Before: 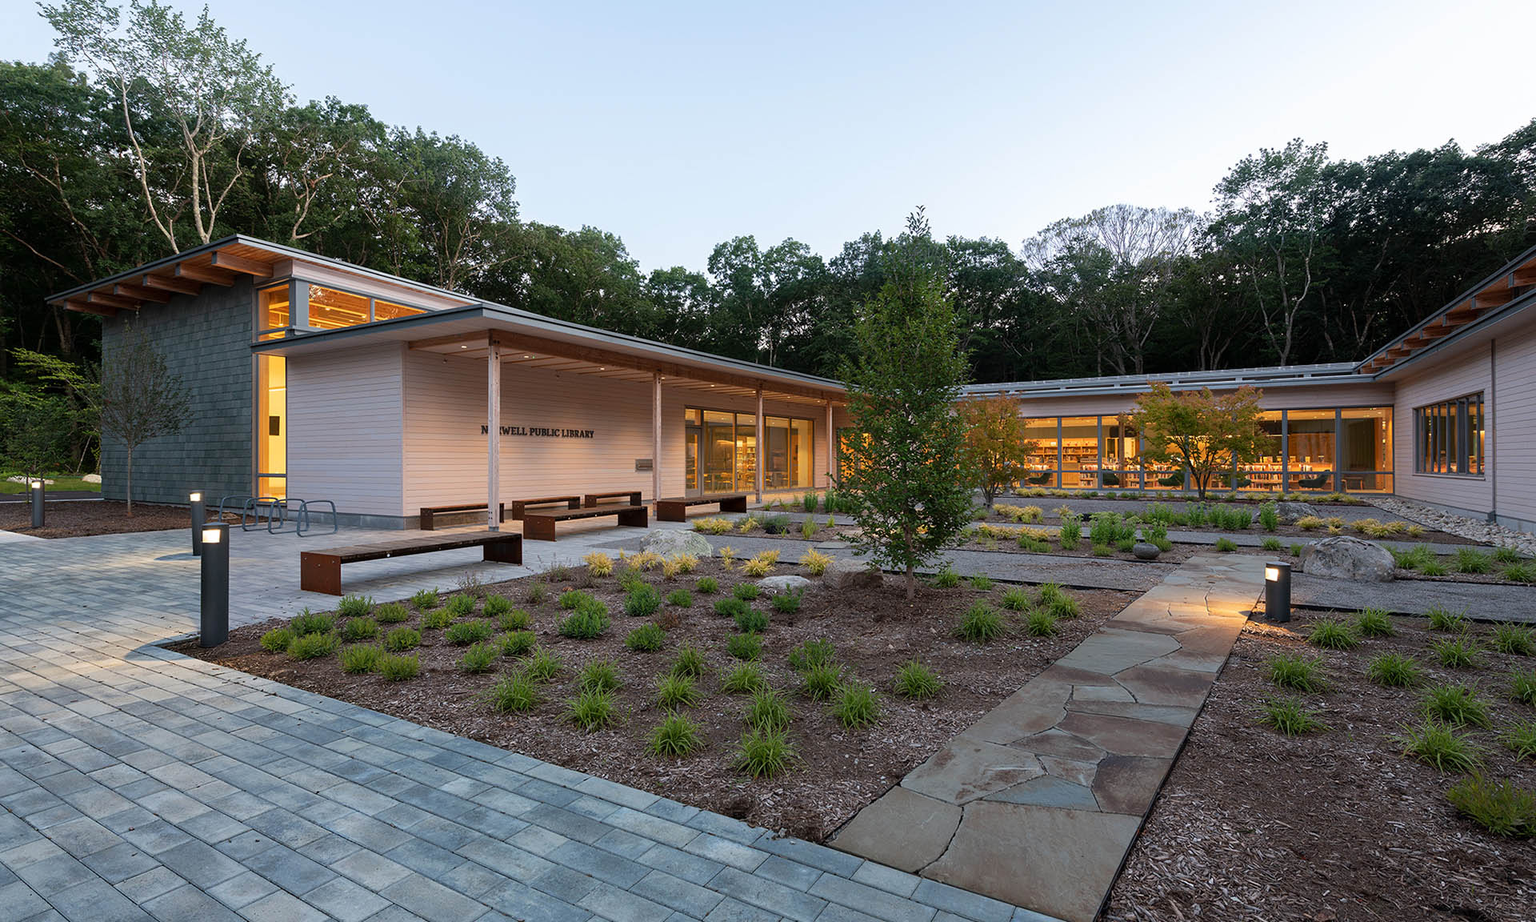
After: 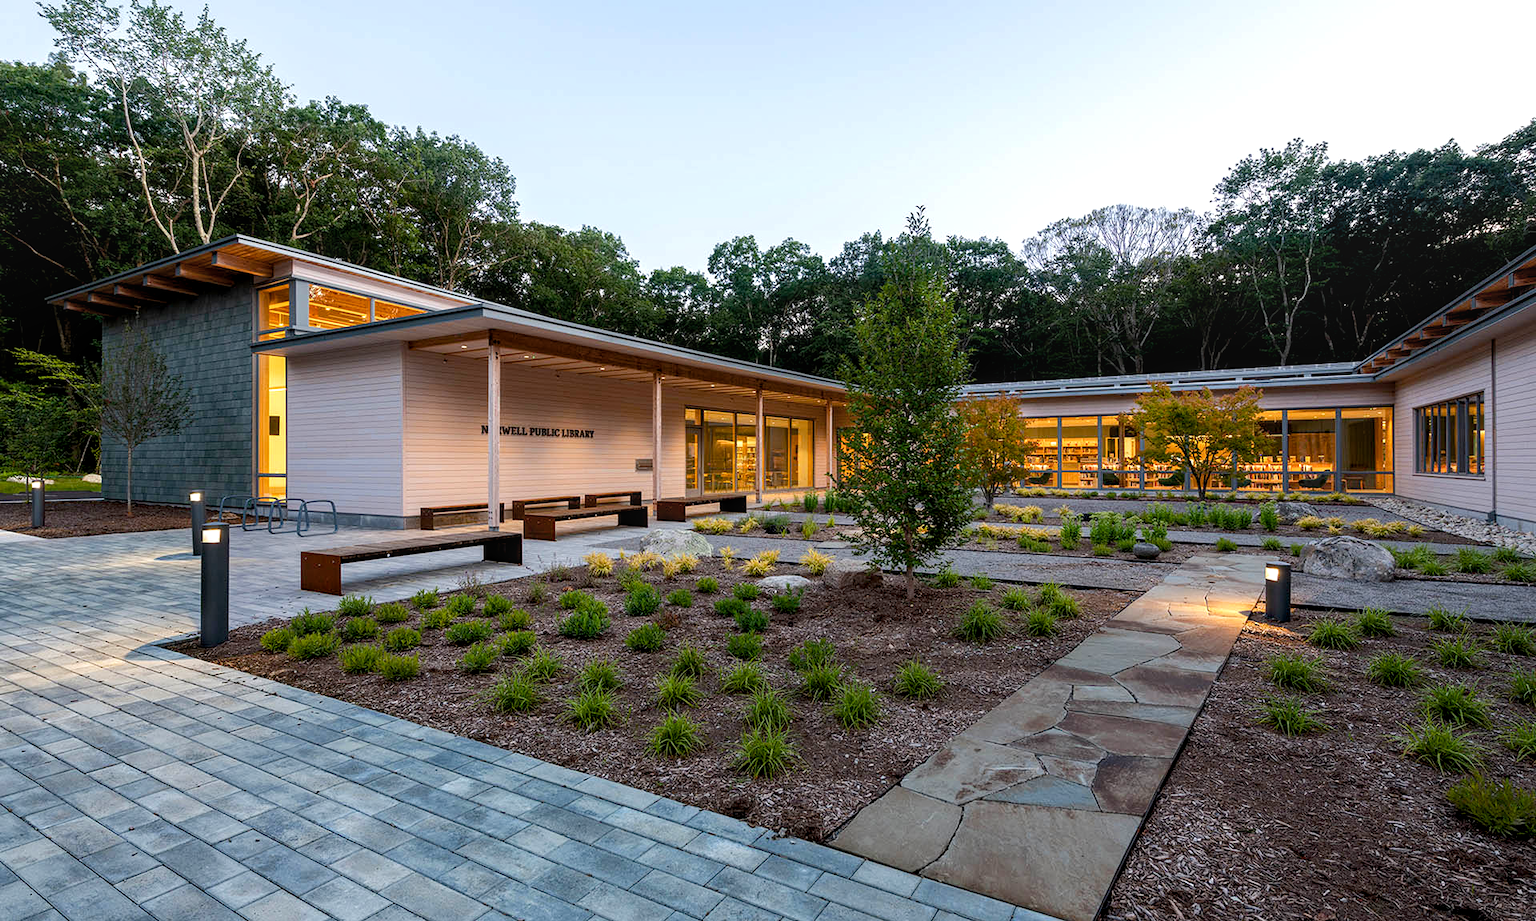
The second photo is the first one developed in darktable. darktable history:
contrast brightness saturation: saturation -0.05
color balance rgb: global offset › luminance -0.51%, perceptual saturation grading › global saturation 27.53%, perceptual saturation grading › highlights -25%, perceptual saturation grading › shadows 25%, perceptual brilliance grading › highlights 6.62%, perceptual brilliance grading › mid-tones 17.07%, perceptual brilliance grading › shadows -5.23%
local contrast: on, module defaults
